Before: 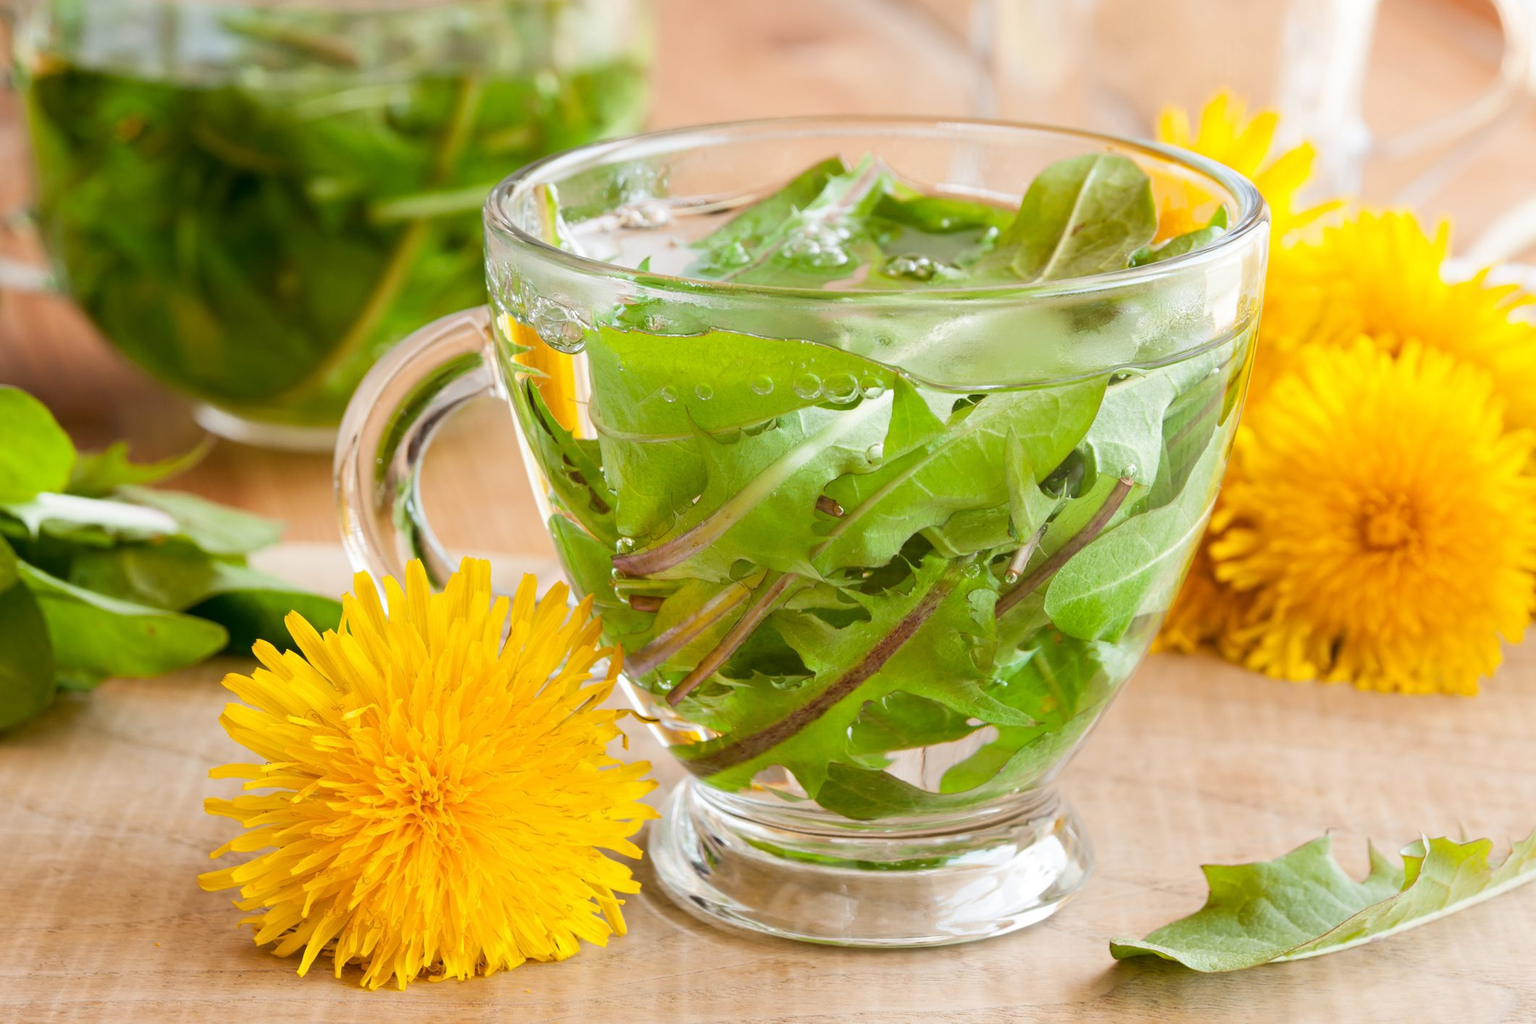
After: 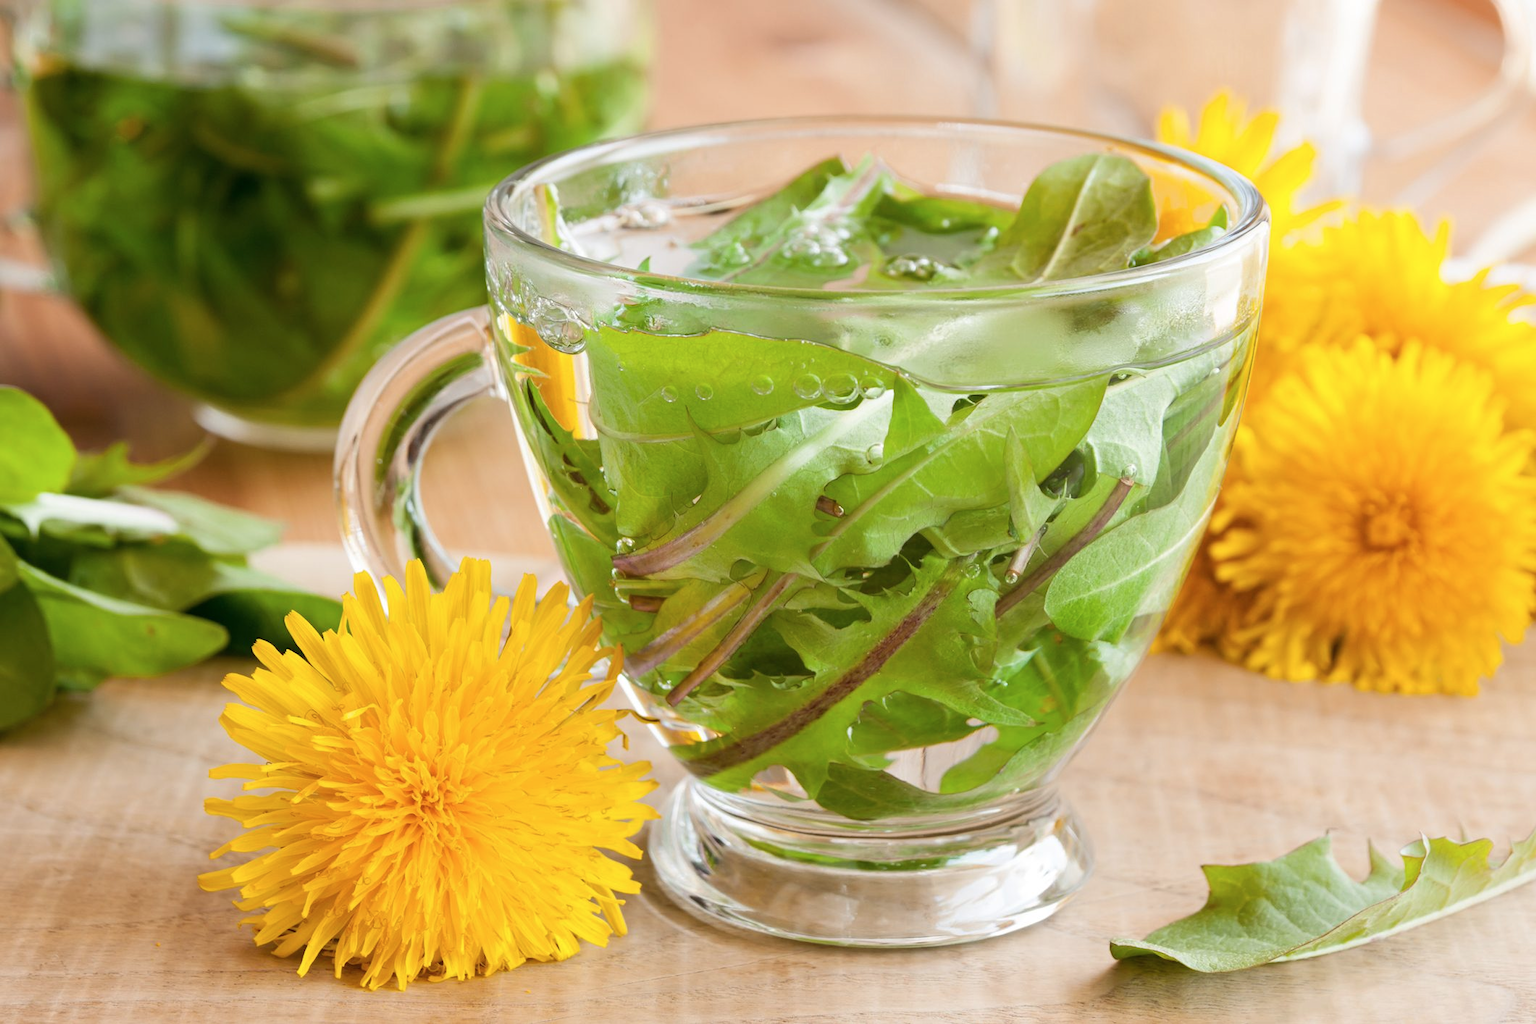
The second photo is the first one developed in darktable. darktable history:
contrast brightness saturation: saturation -0.064
